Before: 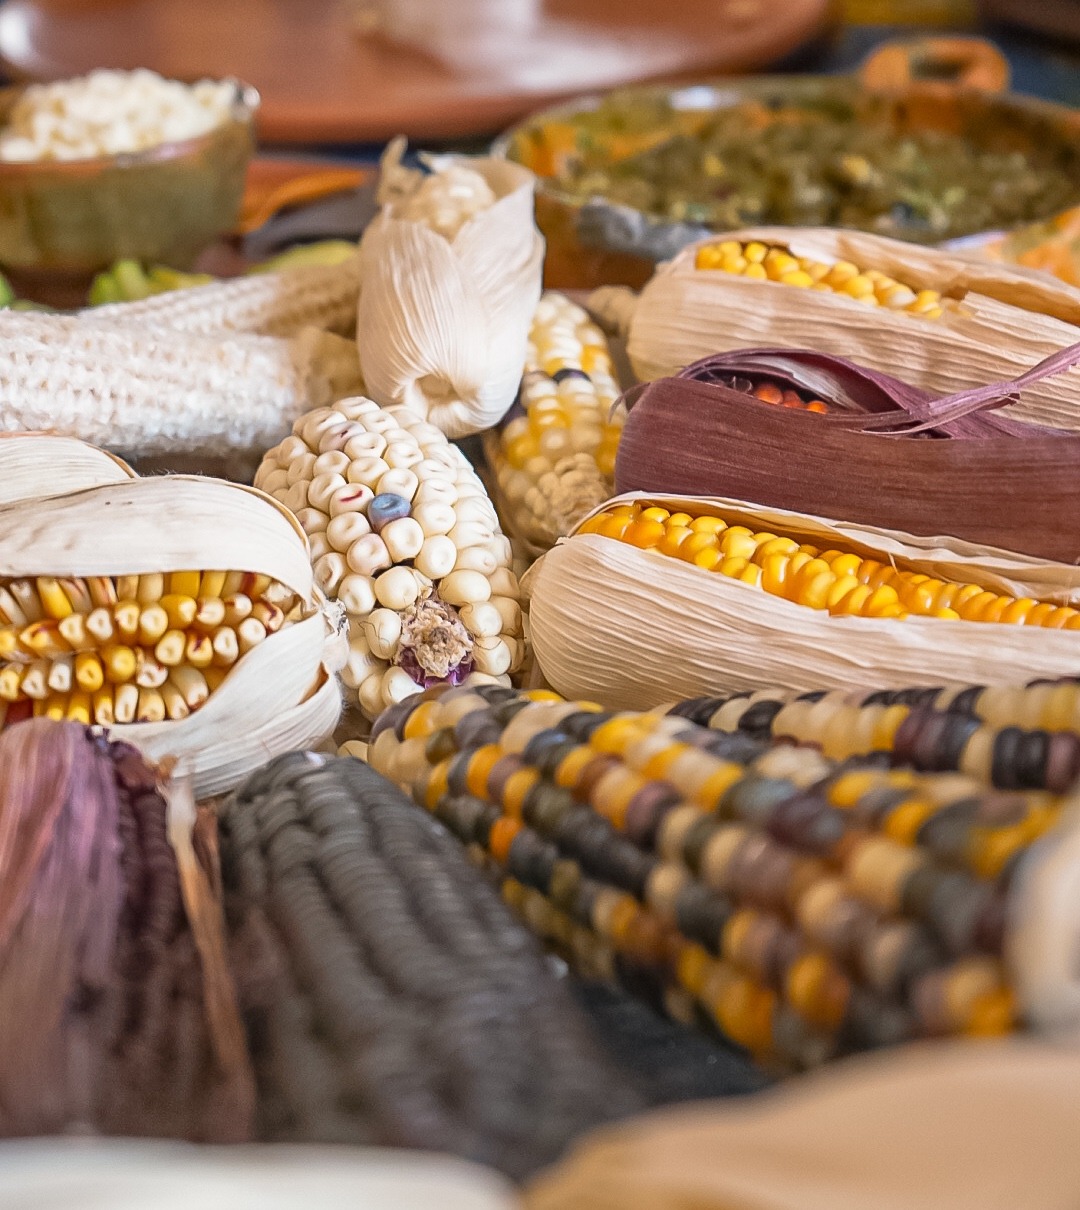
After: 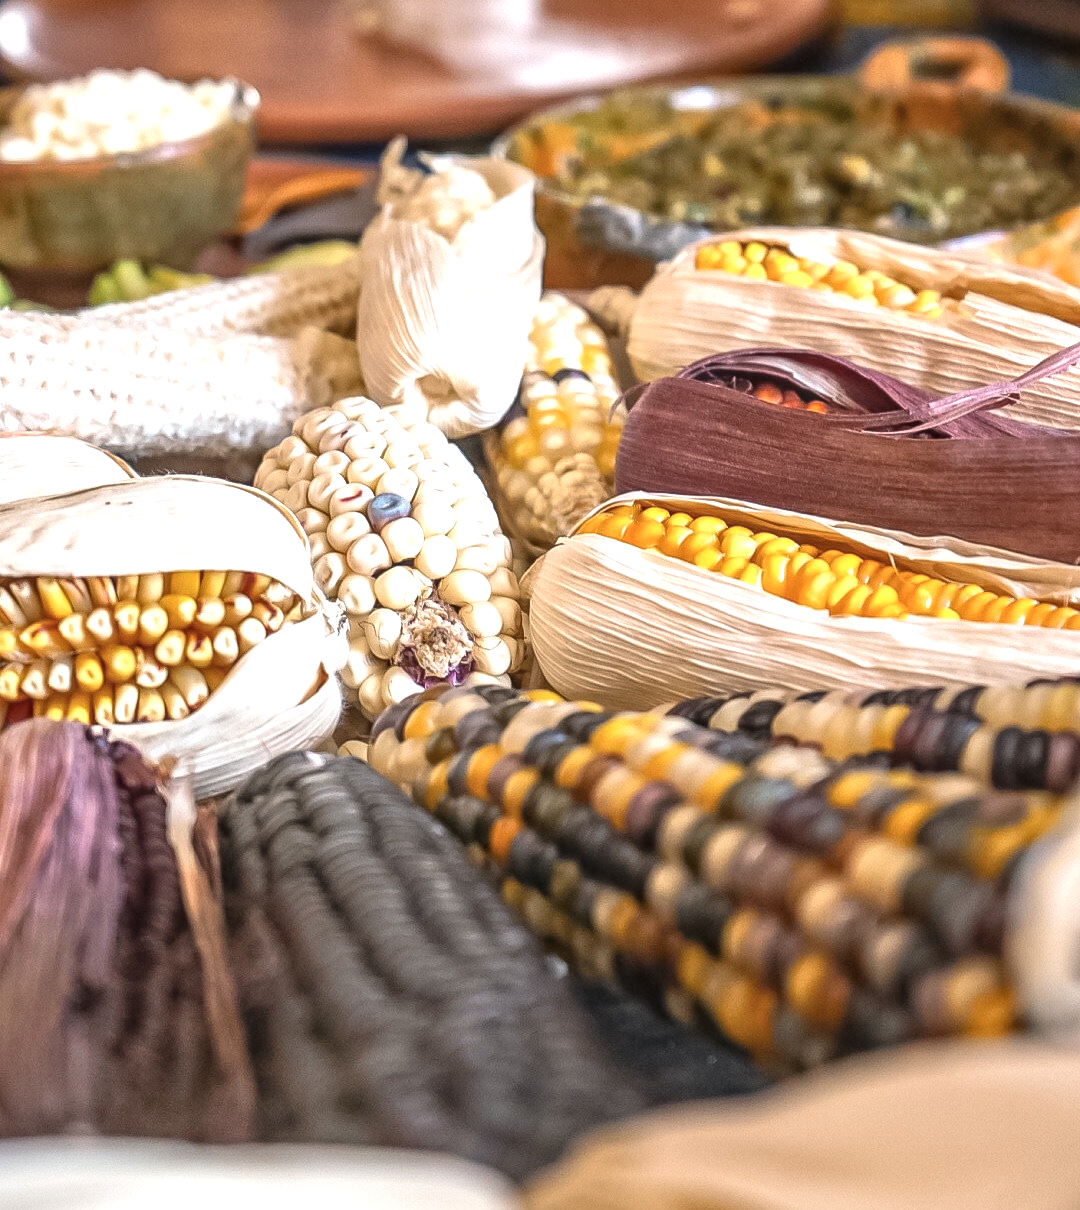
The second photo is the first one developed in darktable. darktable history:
exposure: black level correction -0.005, exposure 0.622 EV, compensate highlight preservation false
contrast brightness saturation: contrast -0.08, brightness -0.04, saturation -0.11
local contrast: detail 142%
